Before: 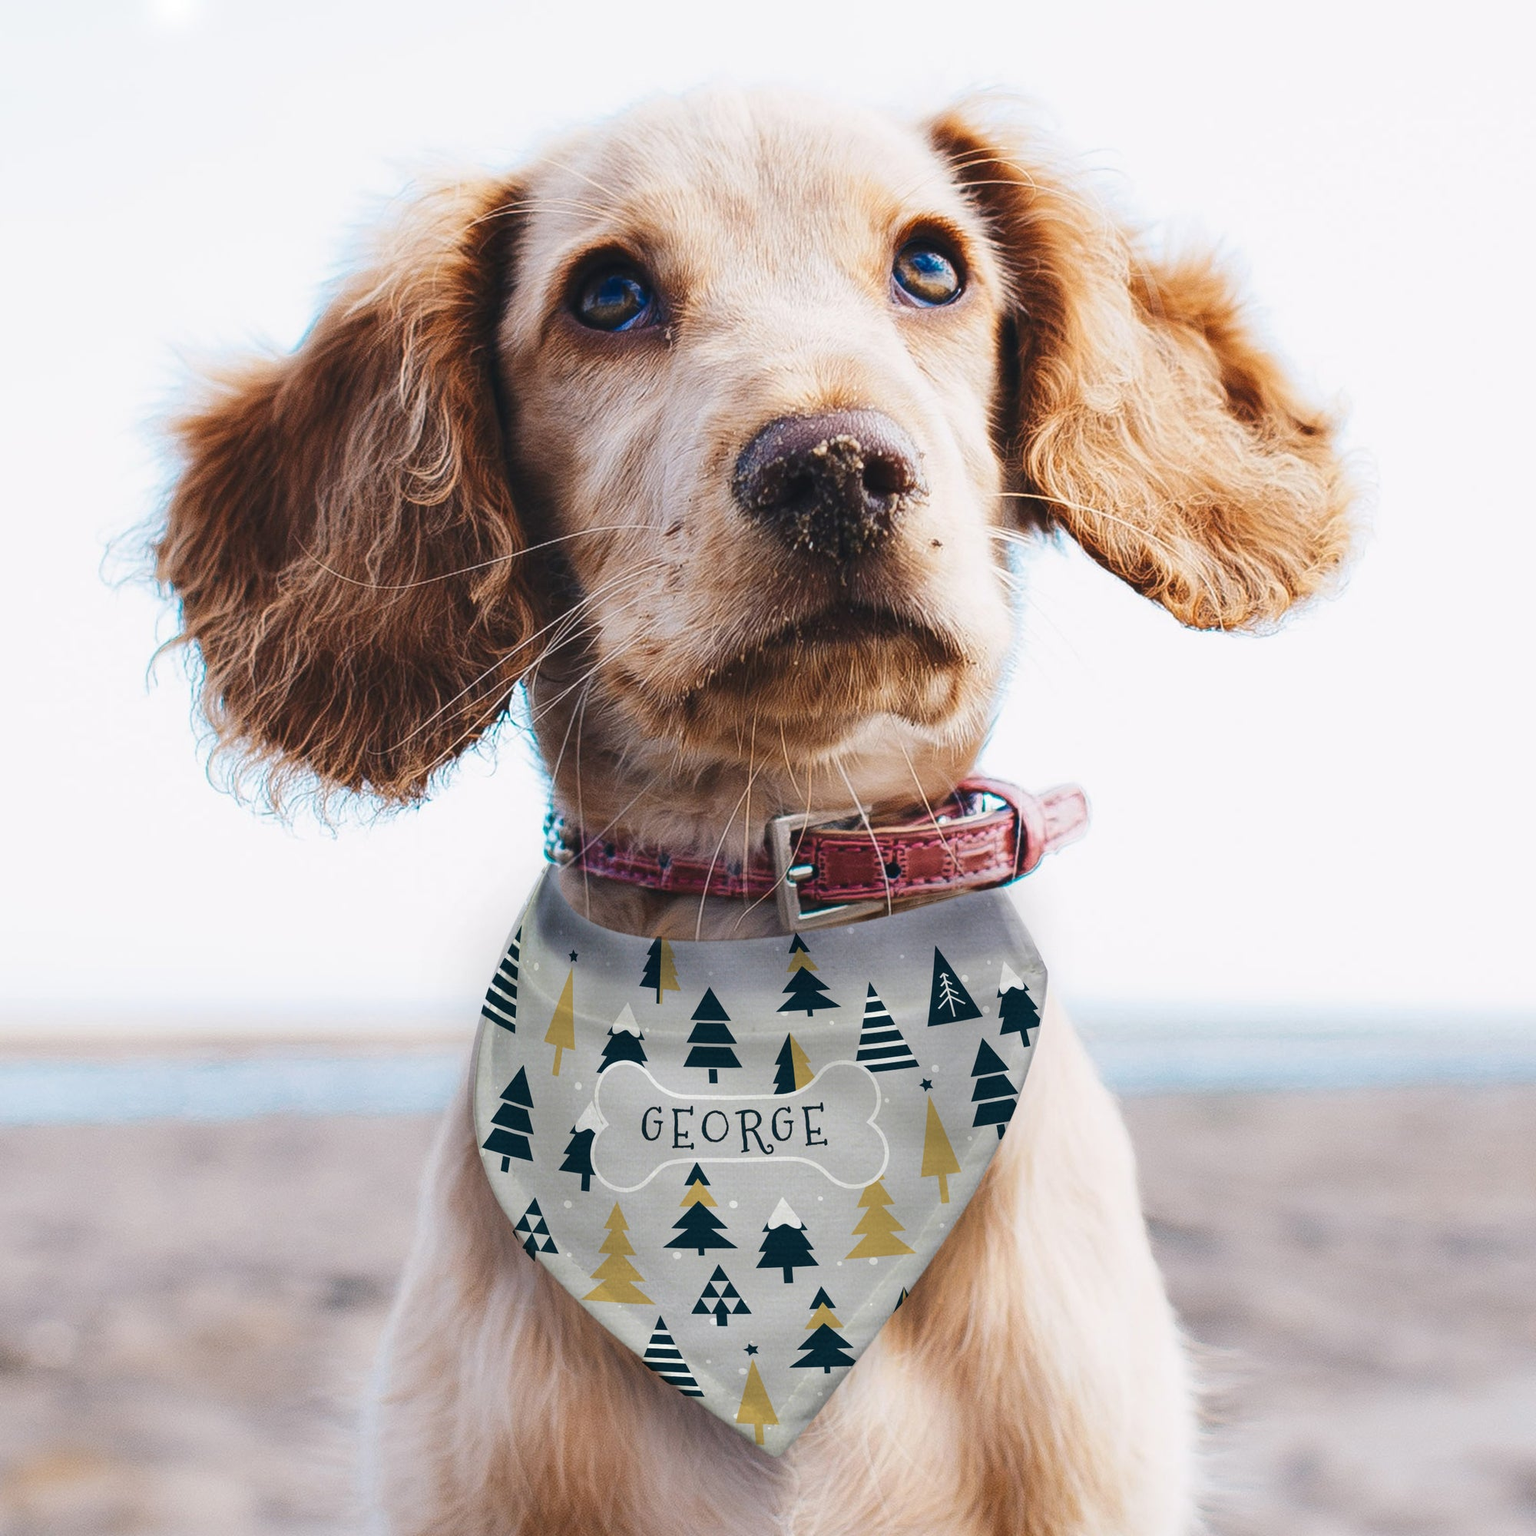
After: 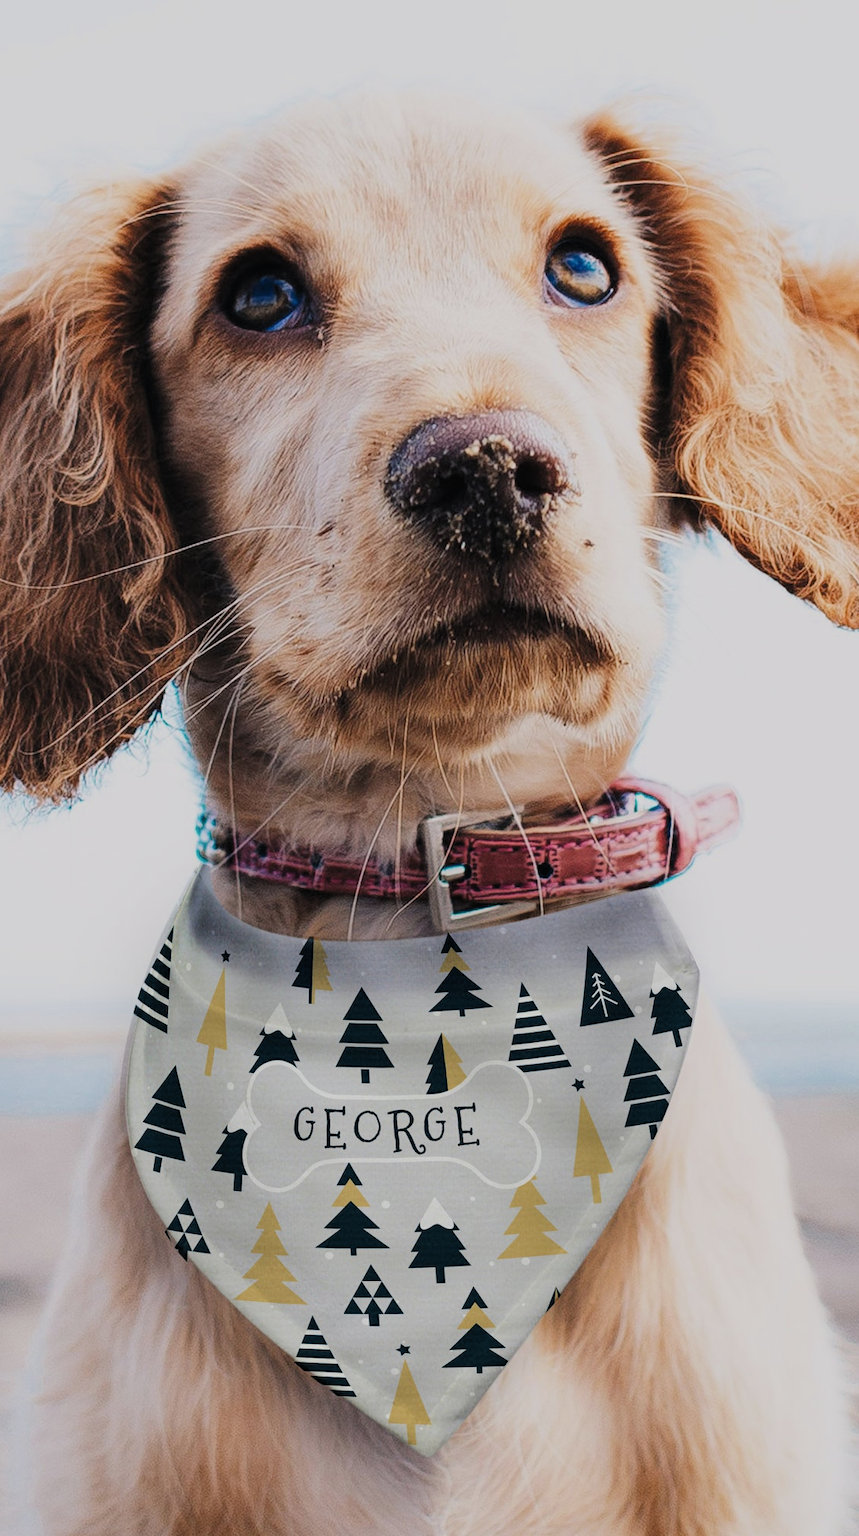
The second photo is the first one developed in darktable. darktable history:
filmic rgb: black relative exposure -6.92 EV, white relative exposure 5.61 EV, hardness 2.85, add noise in highlights 0.002, preserve chrominance max RGB, color science v3 (2019), use custom middle-gray values true, contrast in highlights soft
crop and rotate: left 22.691%, right 21.343%
contrast brightness saturation: contrast 0.098, brightness 0.025, saturation 0.024
